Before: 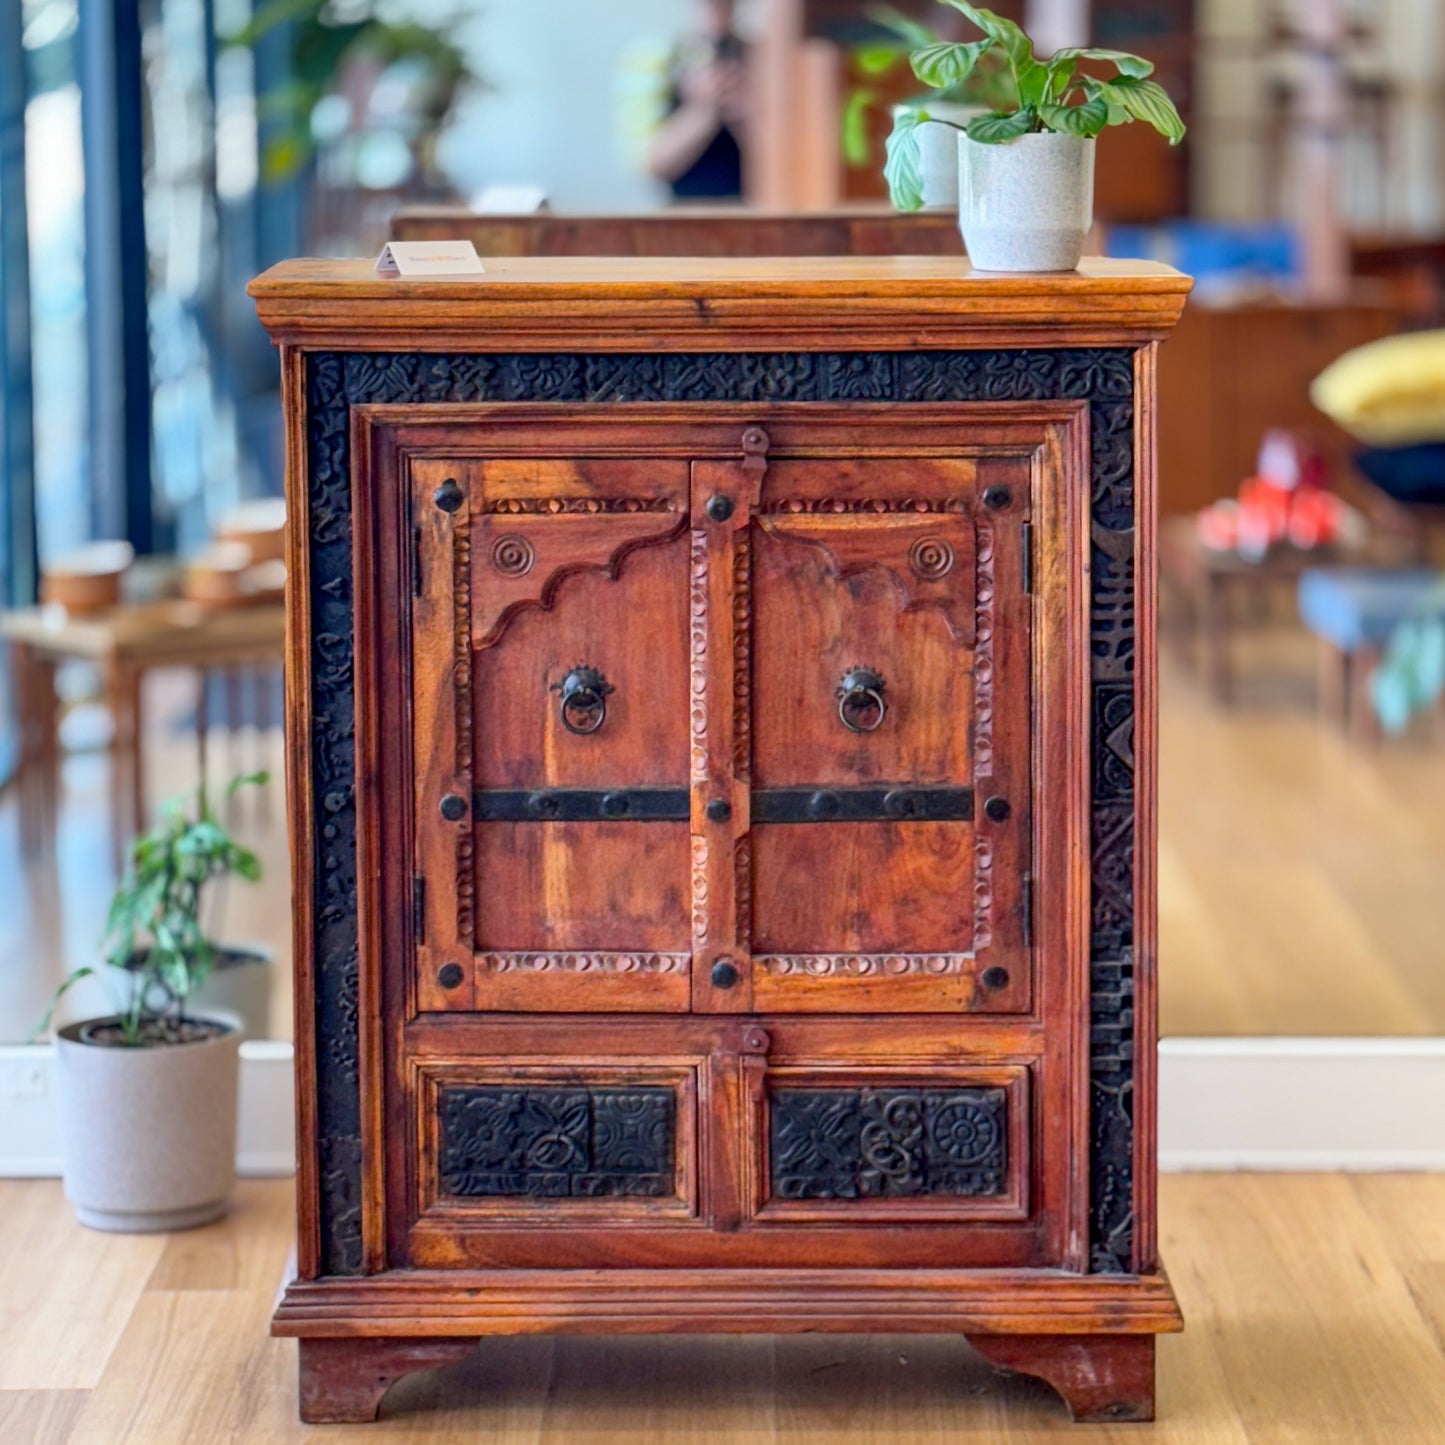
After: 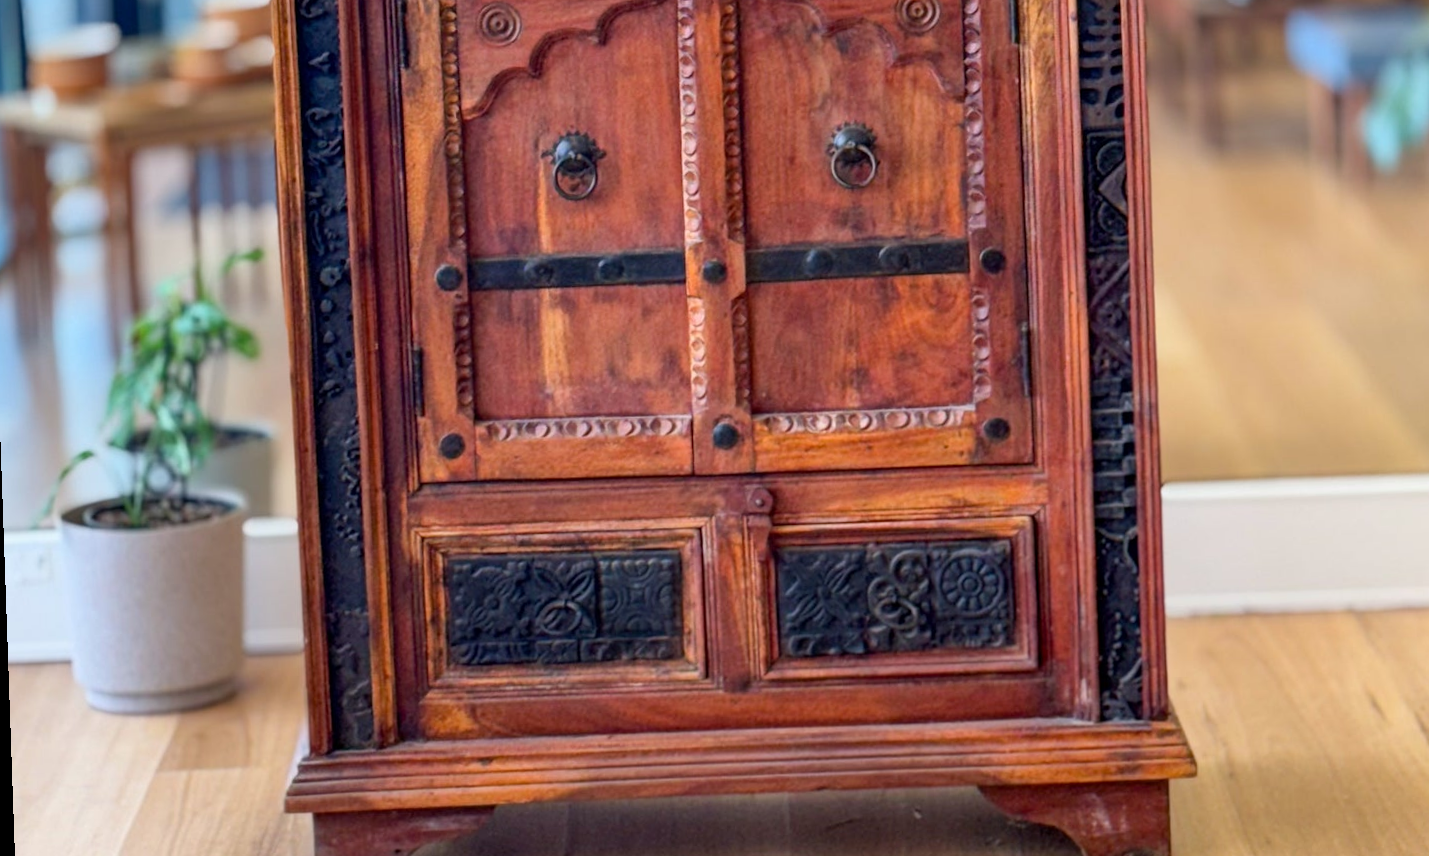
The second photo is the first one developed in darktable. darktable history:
rotate and perspective: rotation -2°, crop left 0.022, crop right 0.978, crop top 0.049, crop bottom 0.951
crop and rotate: top 36.435%
